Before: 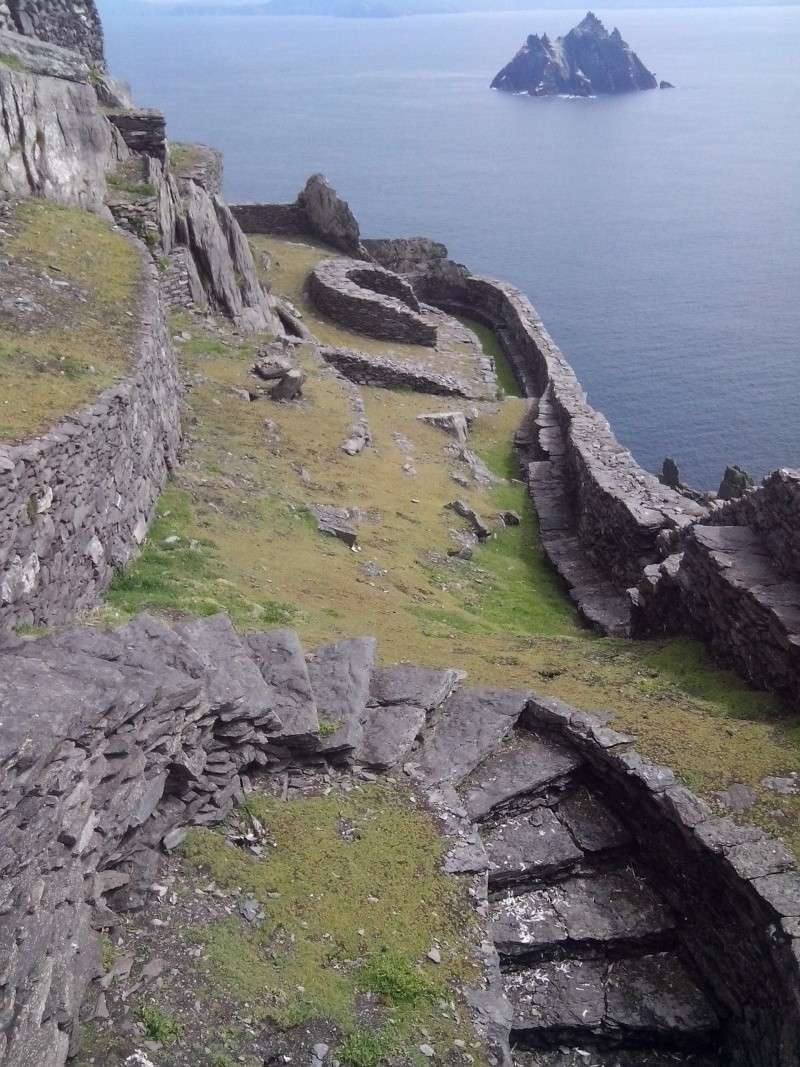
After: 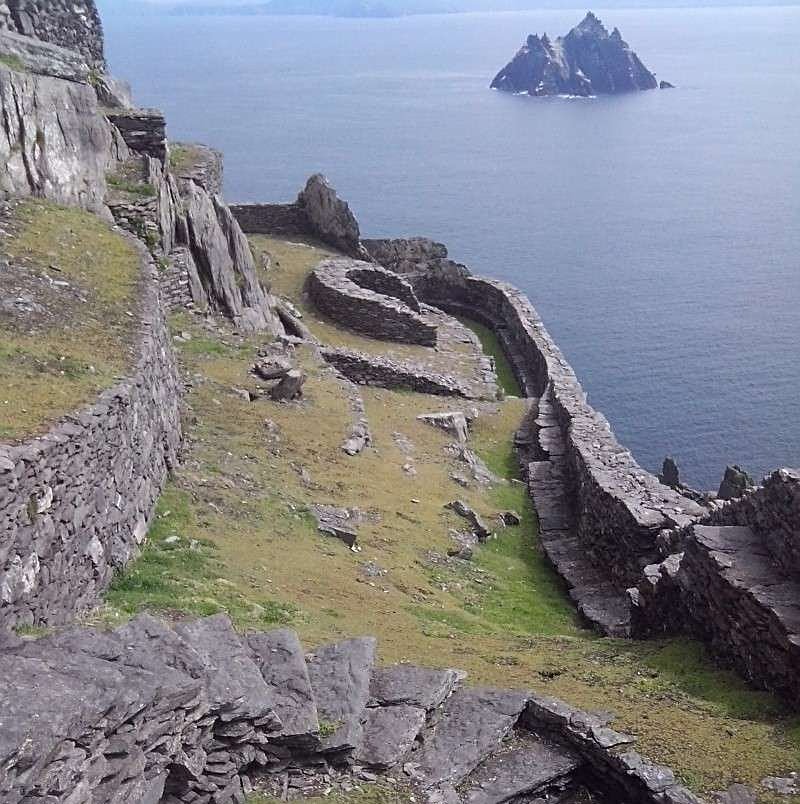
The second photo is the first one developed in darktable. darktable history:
crop: bottom 24.569%
sharpen: amount 0.57
